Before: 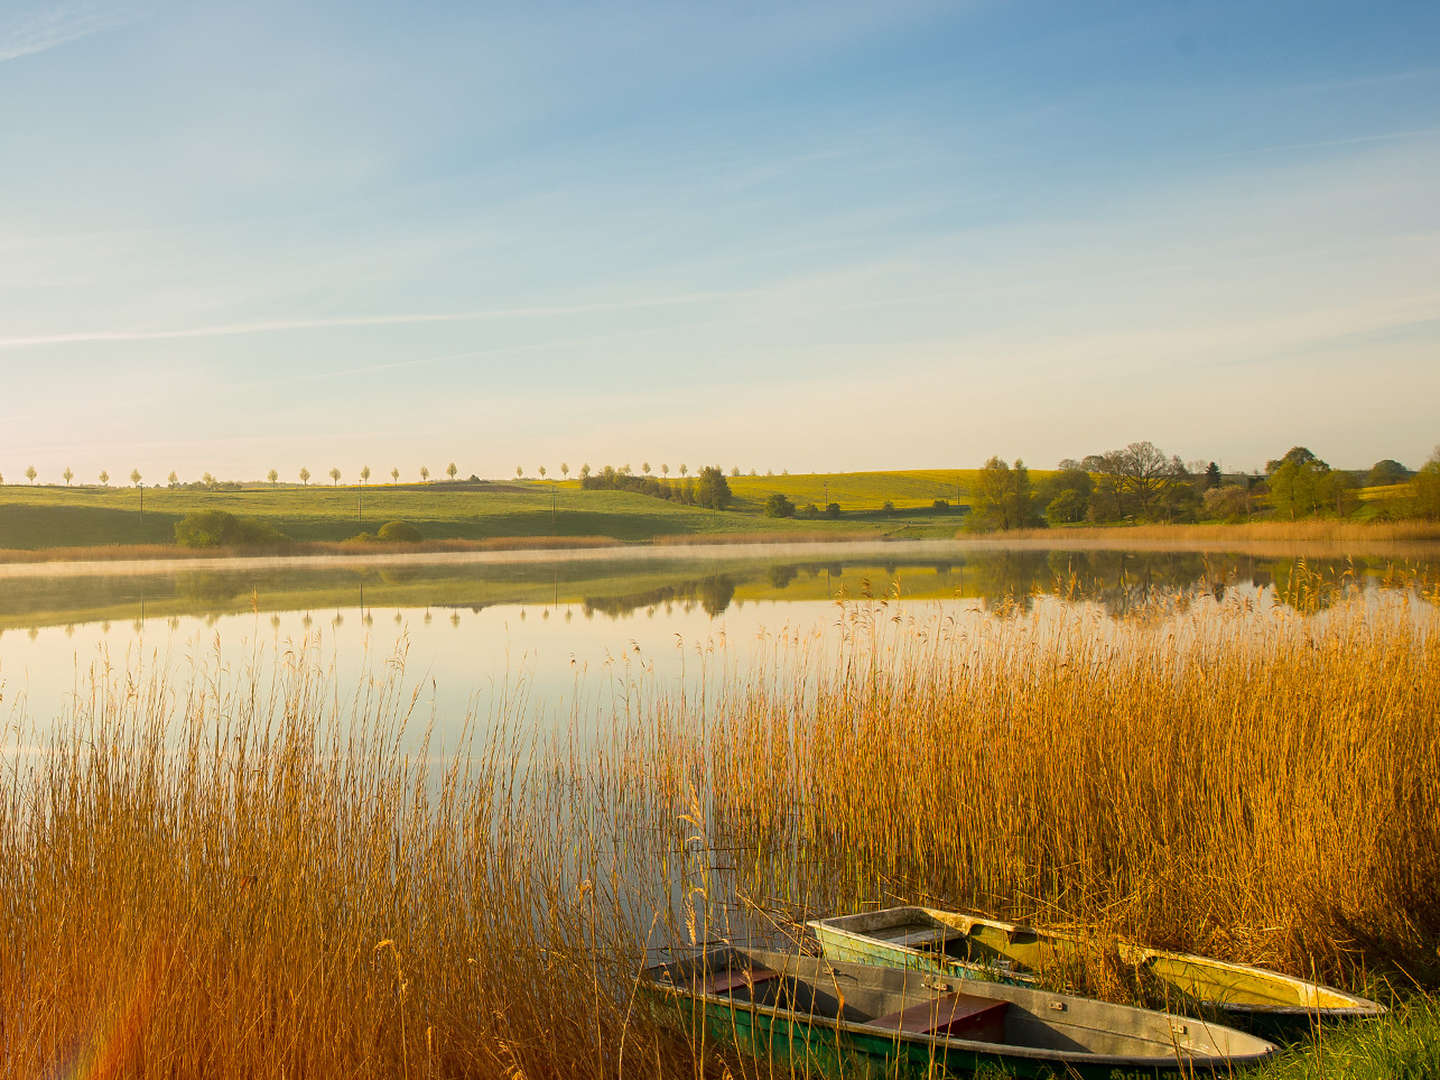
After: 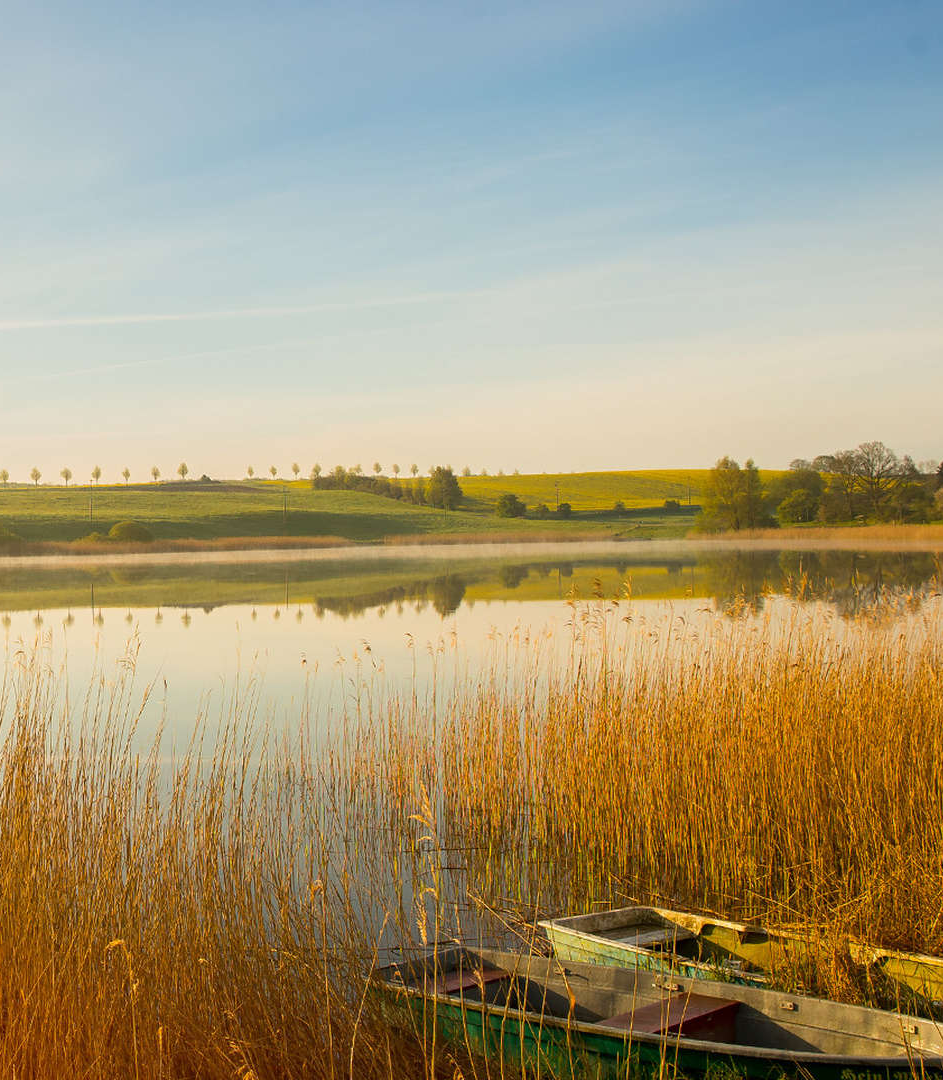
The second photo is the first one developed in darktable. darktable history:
crop and rotate: left 18.729%, right 15.723%
